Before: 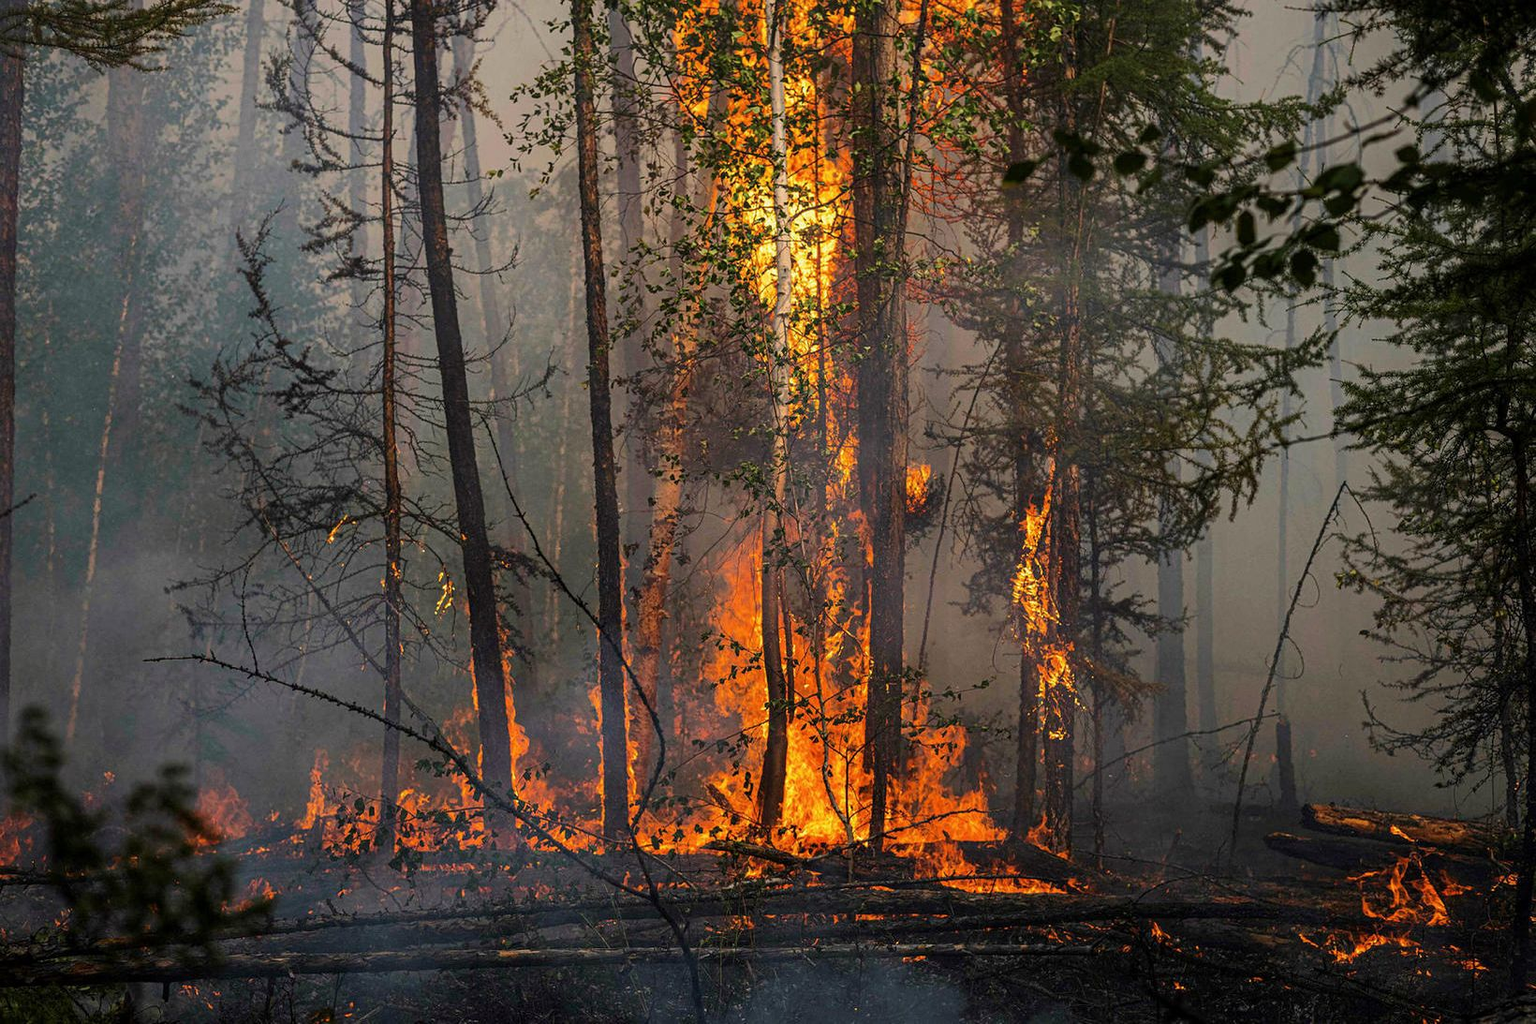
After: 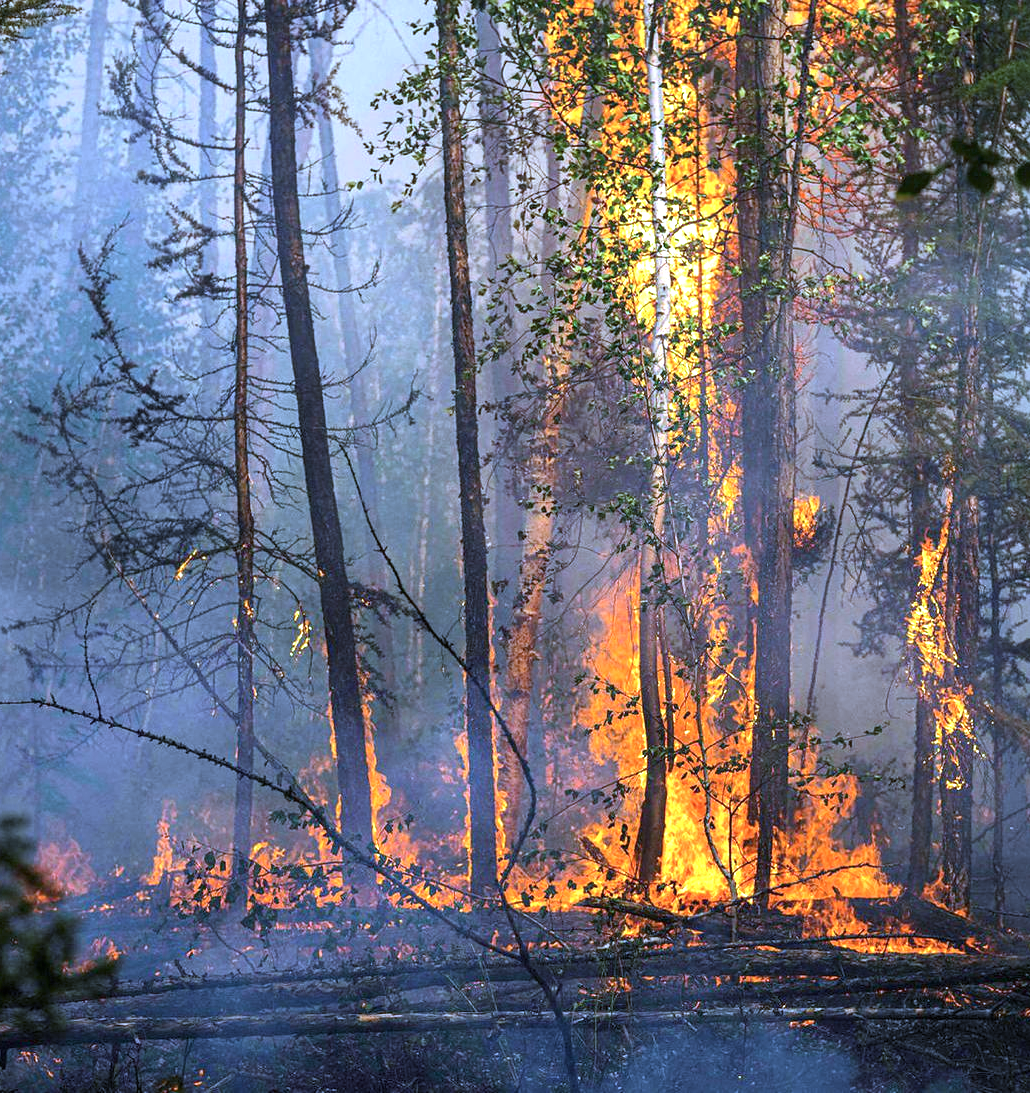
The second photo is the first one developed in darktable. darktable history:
crop: left 10.644%, right 26.528%
white balance: red 0.871, blue 1.249
exposure: black level correction 0, exposure 1.2 EV, compensate highlight preservation false
color calibration: x 0.37, y 0.382, temperature 4313.32 K
